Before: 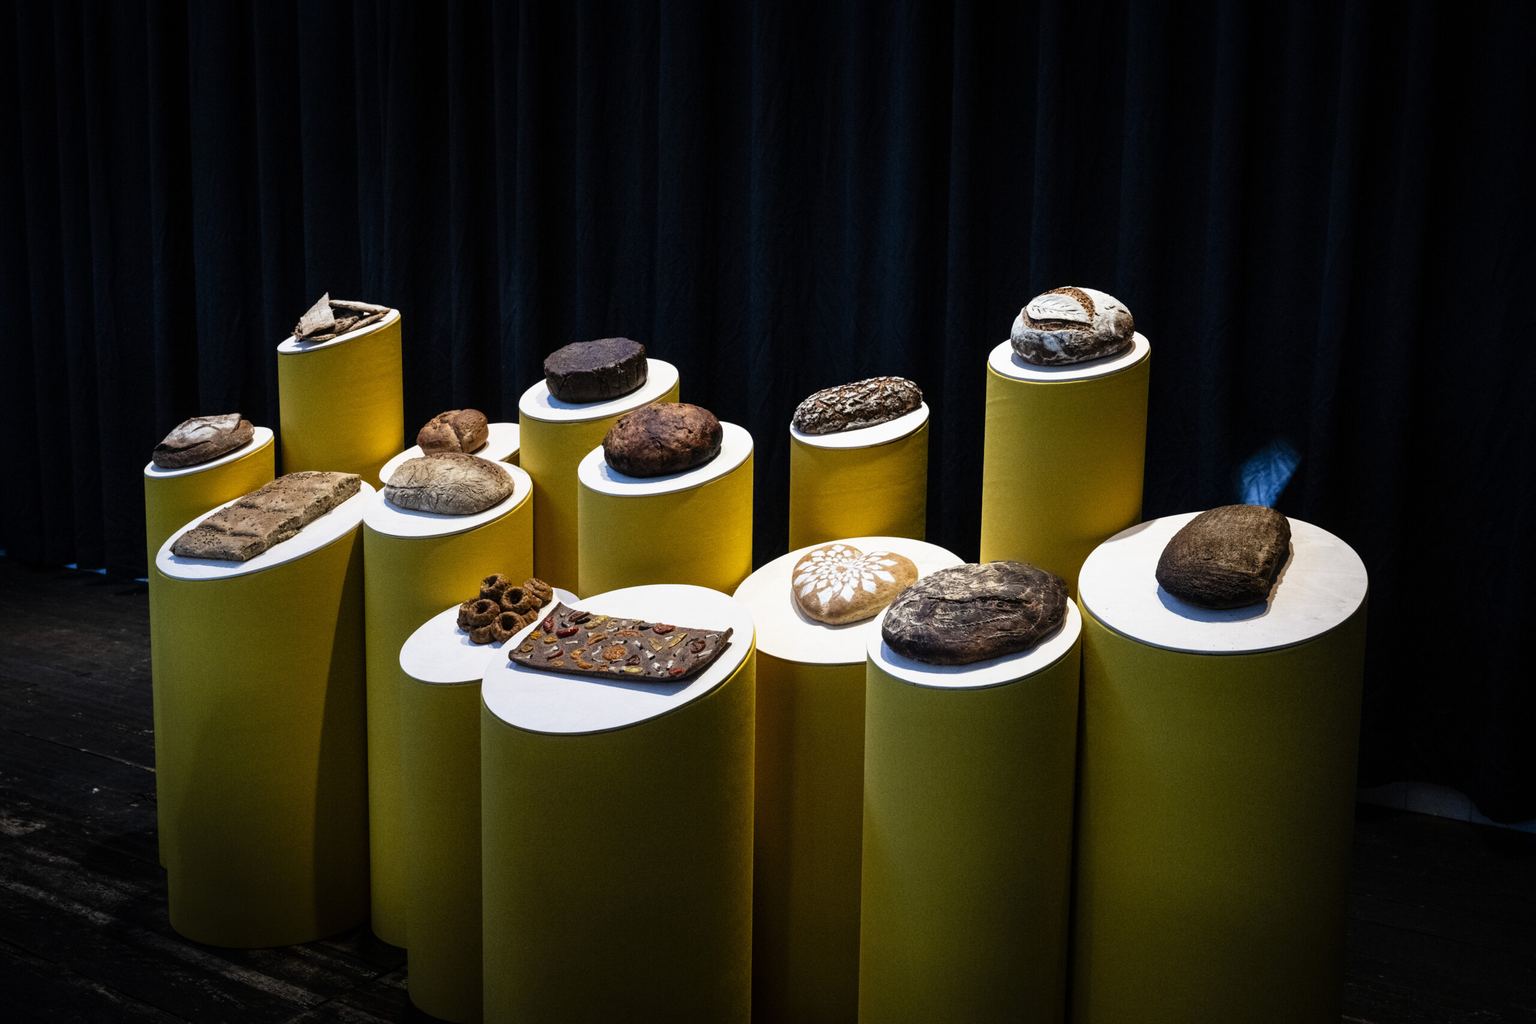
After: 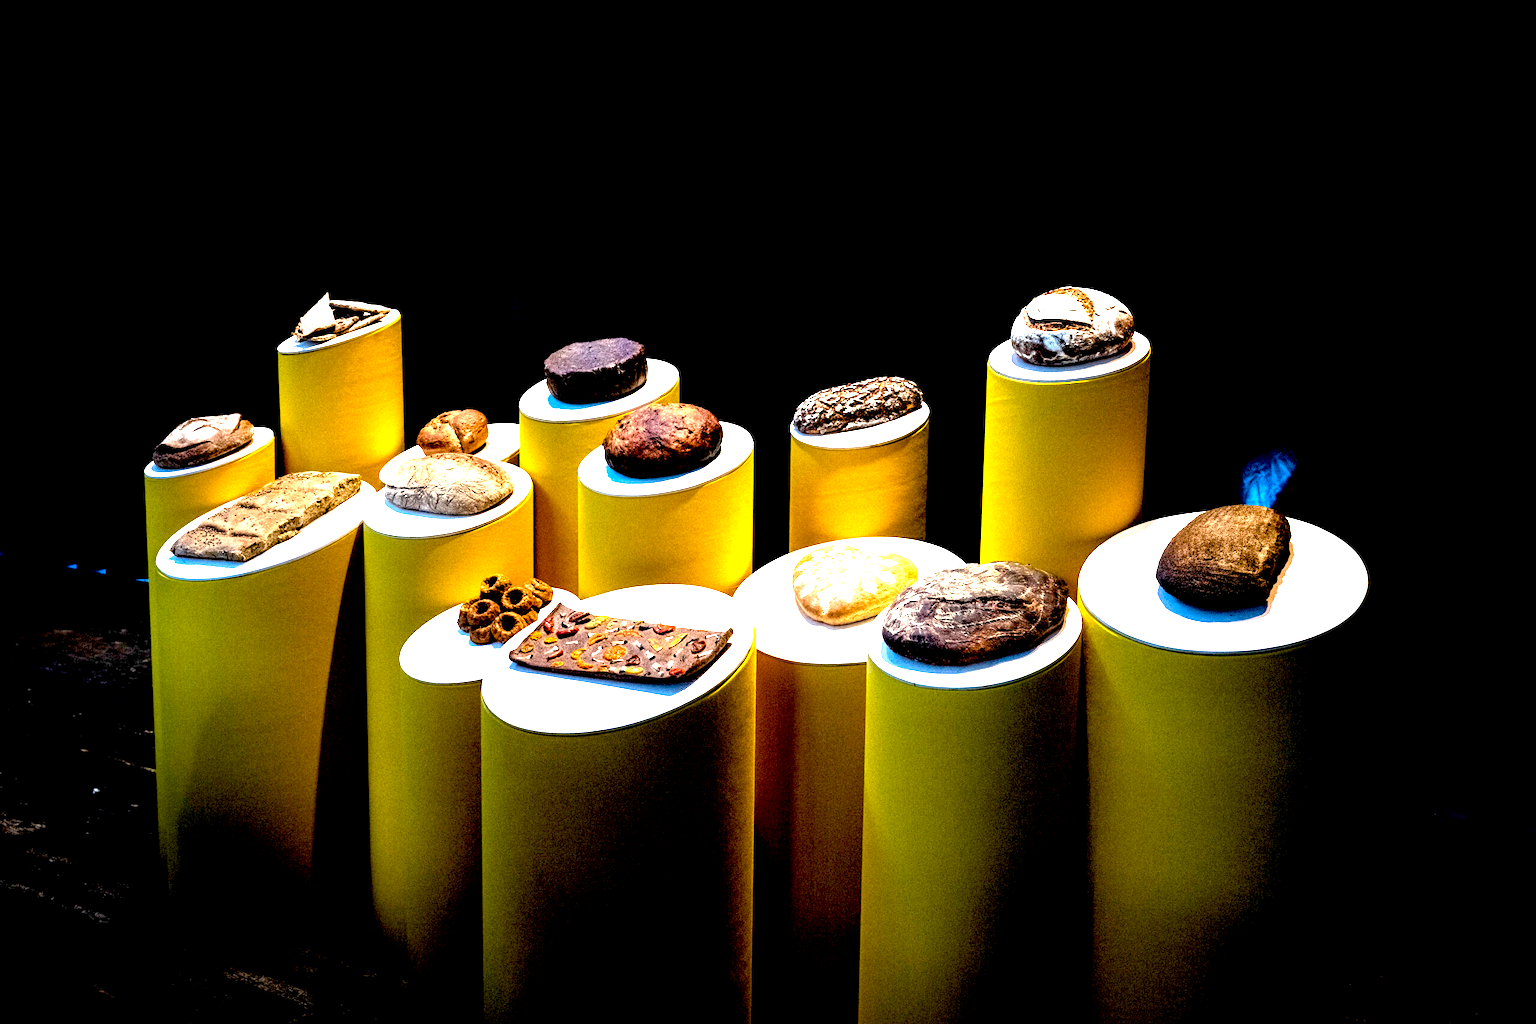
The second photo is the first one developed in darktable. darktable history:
color balance rgb: perceptual saturation grading › global saturation 25.405%, global vibrance 3.28%
exposure: black level correction 0.015, exposure 1.764 EV, compensate highlight preservation false
